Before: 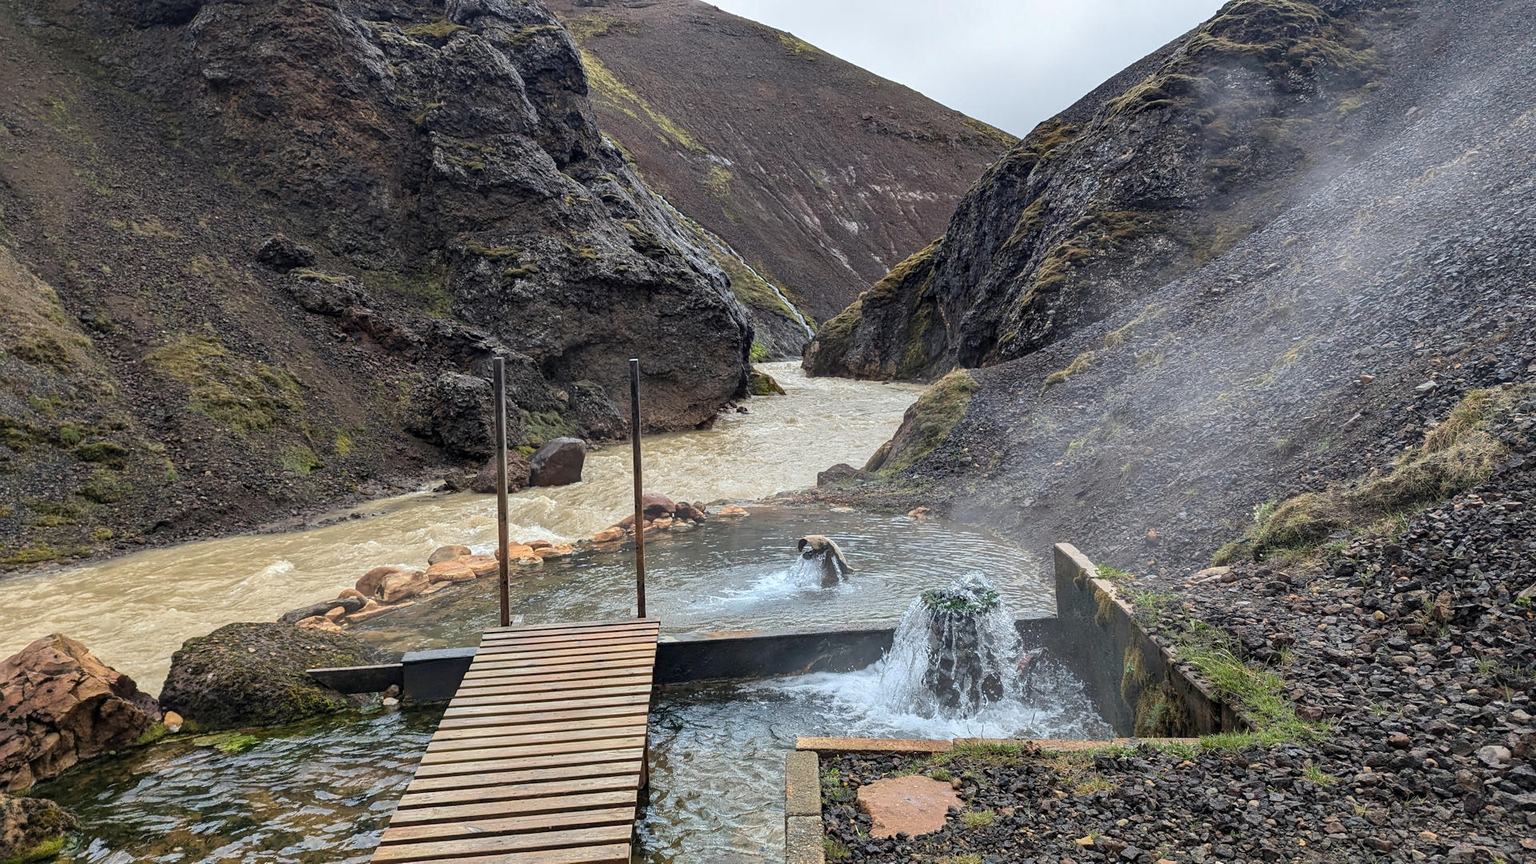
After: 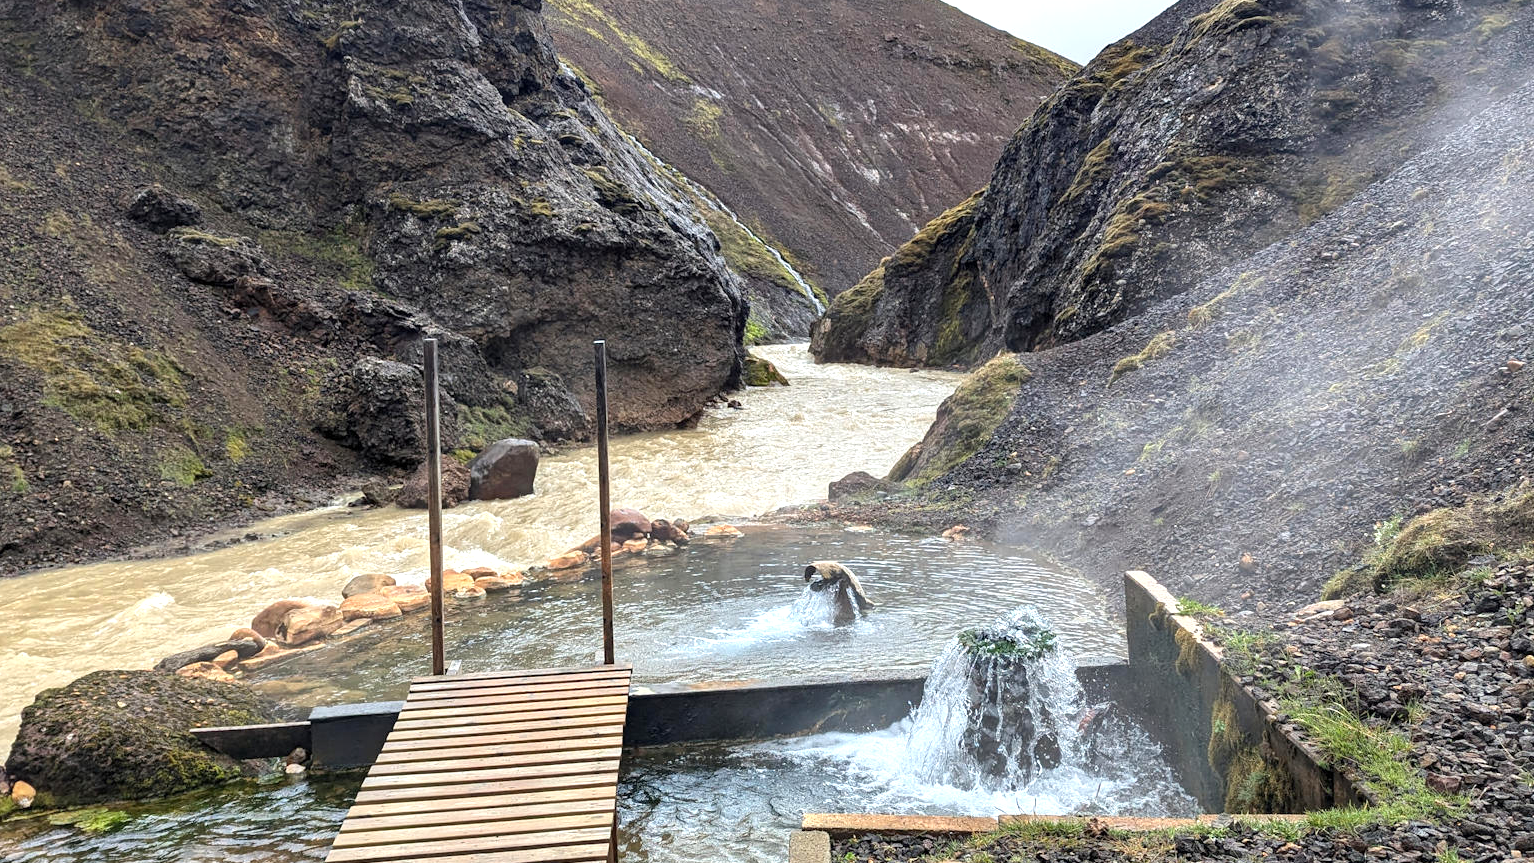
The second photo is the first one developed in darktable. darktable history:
exposure: exposure 0.636 EV, compensate highlight preservation false
crop and rotate: left 10.071%, top 10.071%, right 10.02%, bottom 10.02%
